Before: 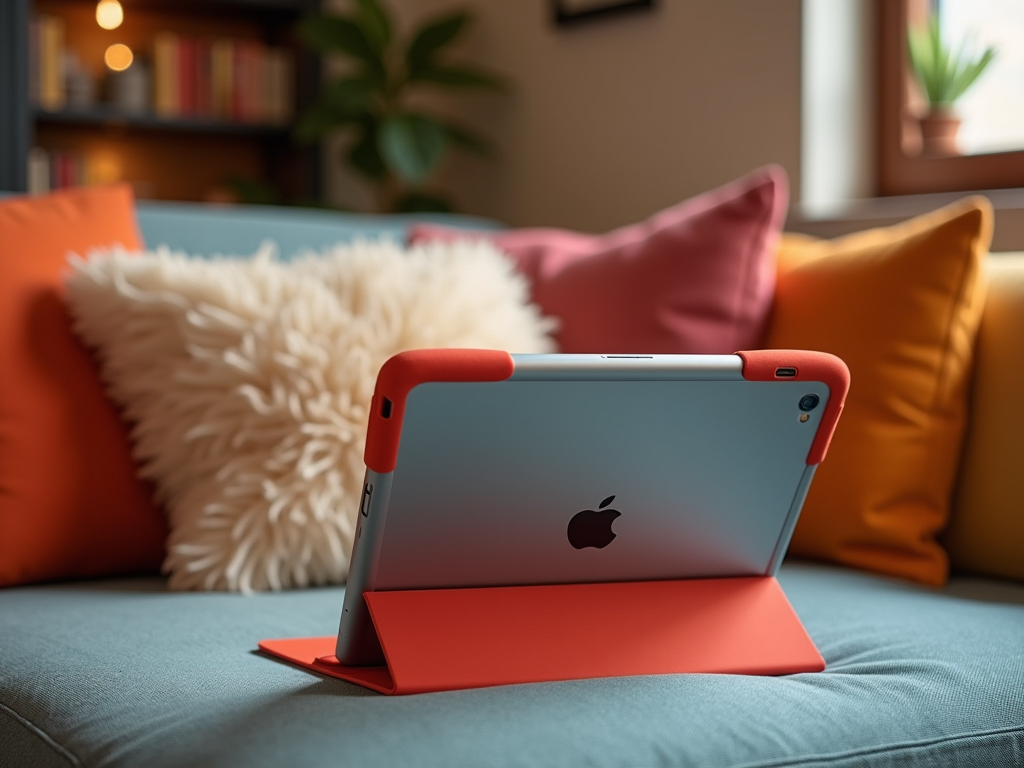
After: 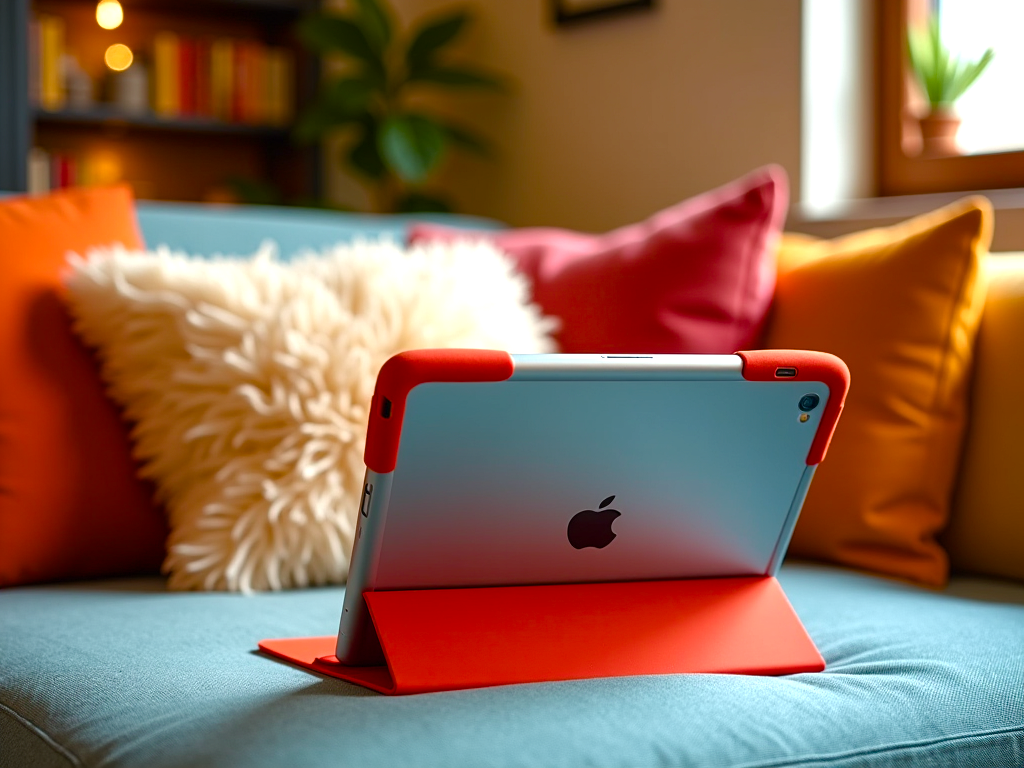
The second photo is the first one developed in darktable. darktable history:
white balance: red 0.986, blue 1.01
color balance rgb: linear chroma grading › shadows -2.2%, linear chroma grading › highlights -15%, linear chroma grading › global chroma -10%, linear chroma grading › mid-tones -10%, perceptual saturation grading › global saturation 45%, perceptual saturation grading › highlights -50%, perceptual saturation grading › shadows 30%, perceptual brilliance grading › global brilliance 18%, global vibrance 45%
